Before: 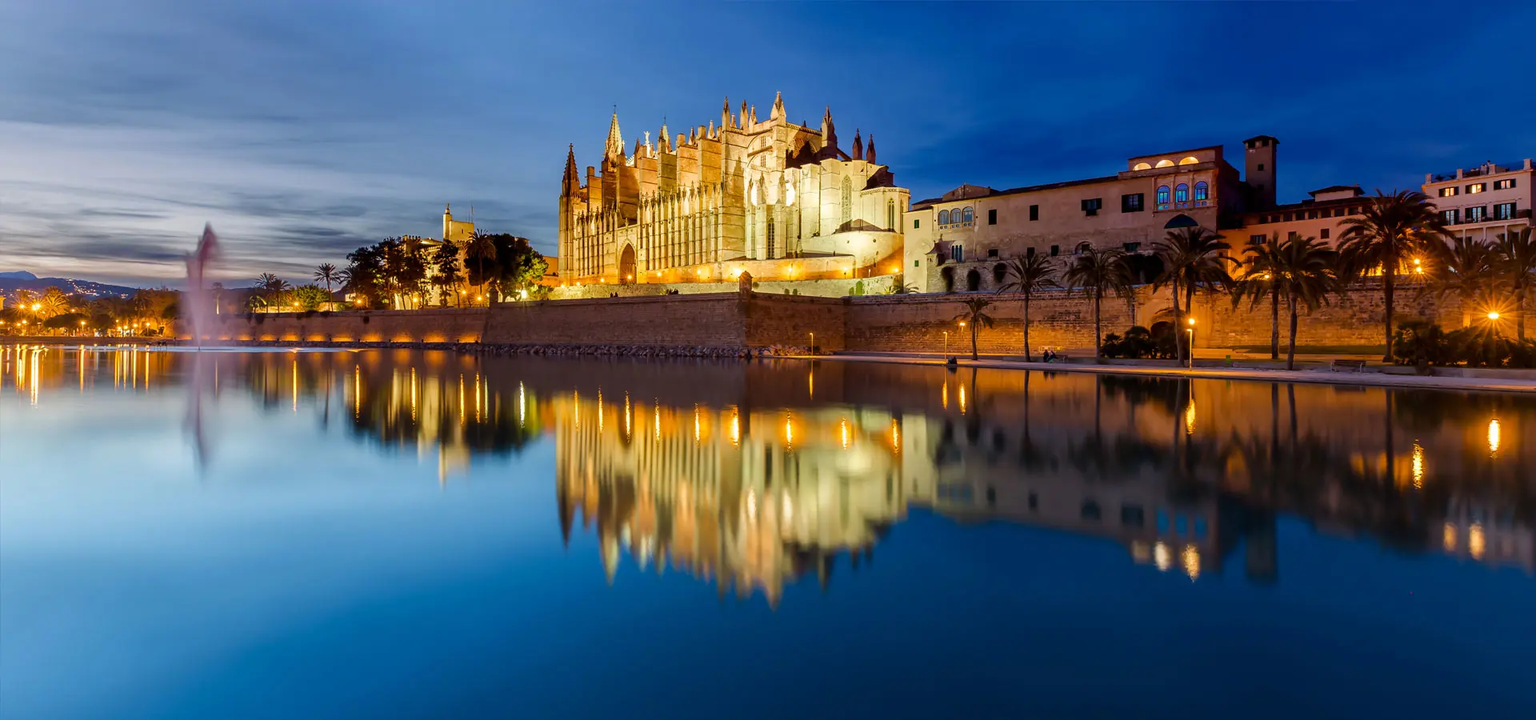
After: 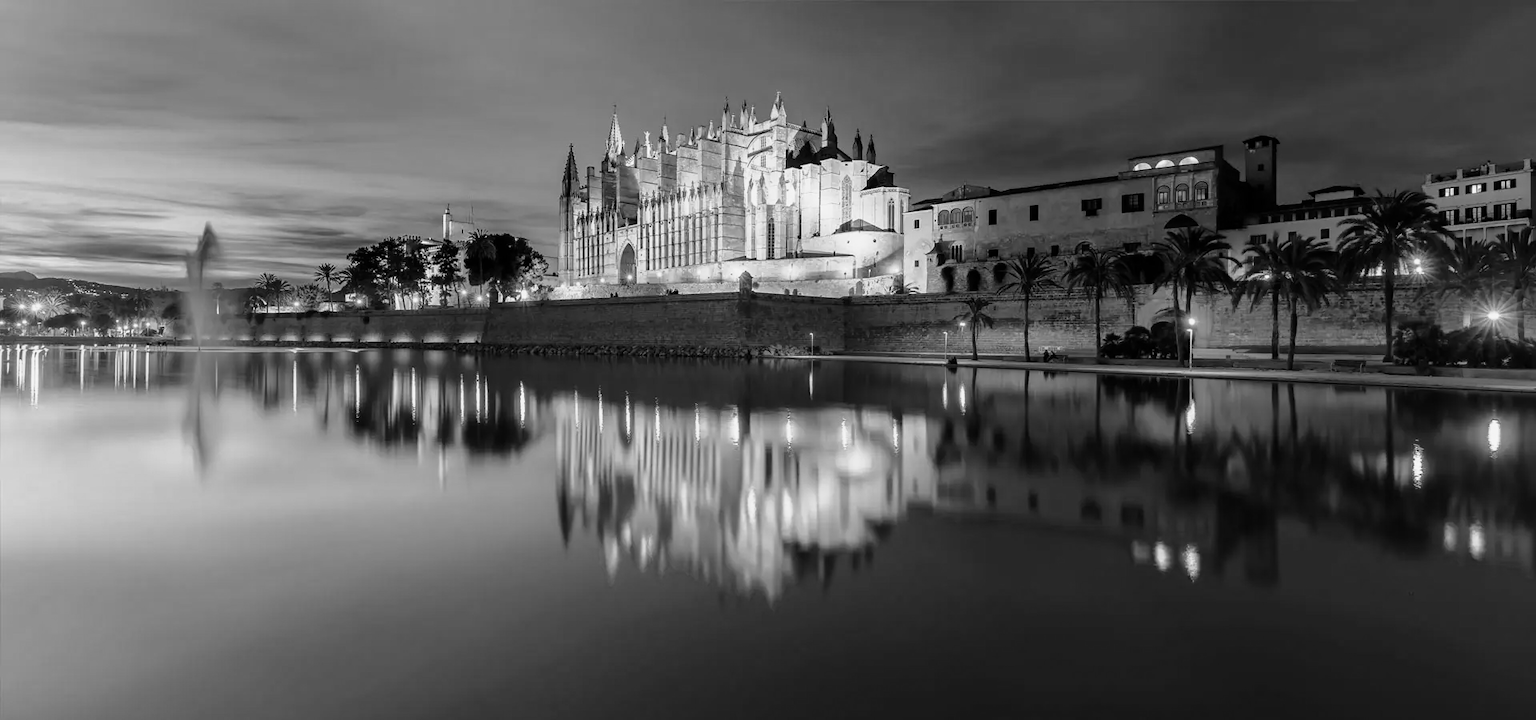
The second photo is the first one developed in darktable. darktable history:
tone curve: curves: ch0 [(0, 0) (0.058, 0.037) (0.214, 0.183) (0.304, 0.288) (0.561, 0.554) (0.687, 0.677) (0.768, 0.768) (0.858, 0.861) (0.987, 0.945)]; ch1 [(0, 0) (0.172, 0.123) (0.312, 0.296) (0.432, 0.448) (0.471, 0.469) (0.502, 0.5) (0.521, 0.505) (0.565, 0.569) (0.663, 0.663) (0.703, 0.721) (0.857, 0.917) (1, 1)]; ch2 [(0, 0) (0.411, 0.424) (0.485, 0.497) (0.502, 0.5) (0.517, 0.511) (0.556, 0.562) (0.626, 0.594) (0.709, 0.661) (1, 1)], color space Lab, independent channels, preserve colors none
monochrome: on, module defaults
shadows and highlights: shadows 0, highlights 40
